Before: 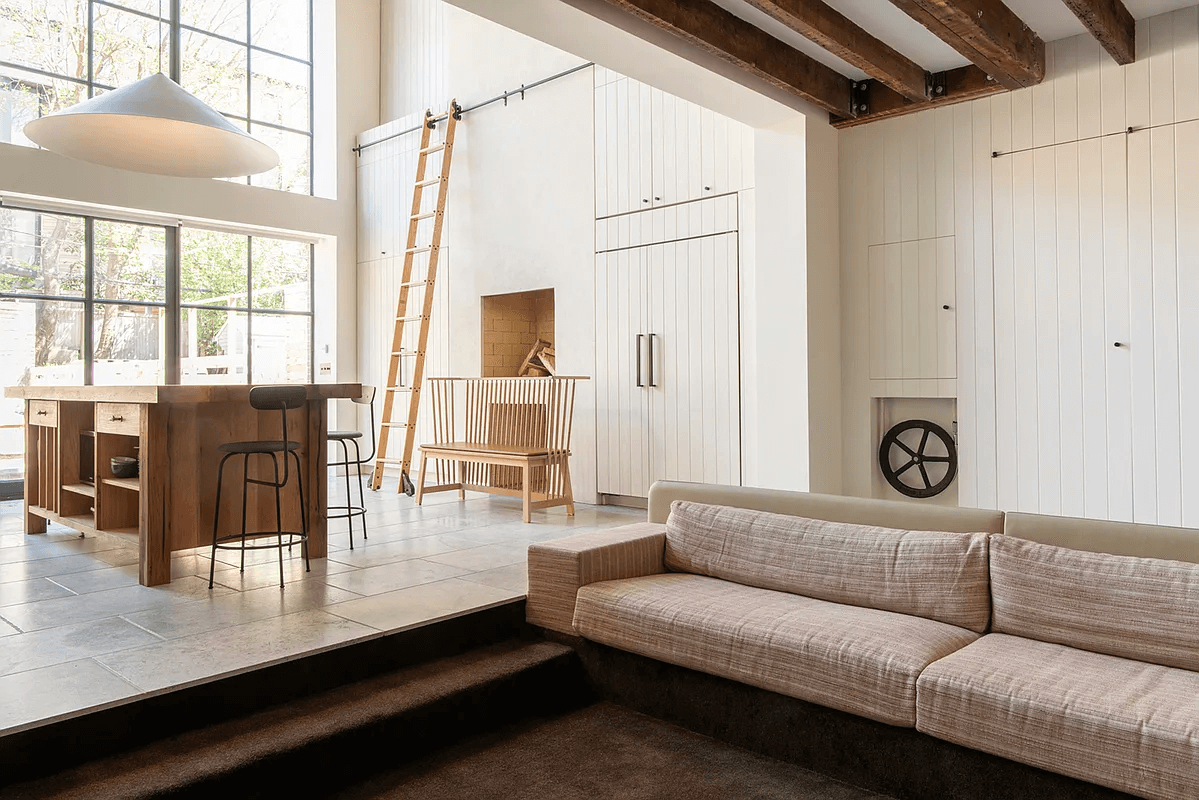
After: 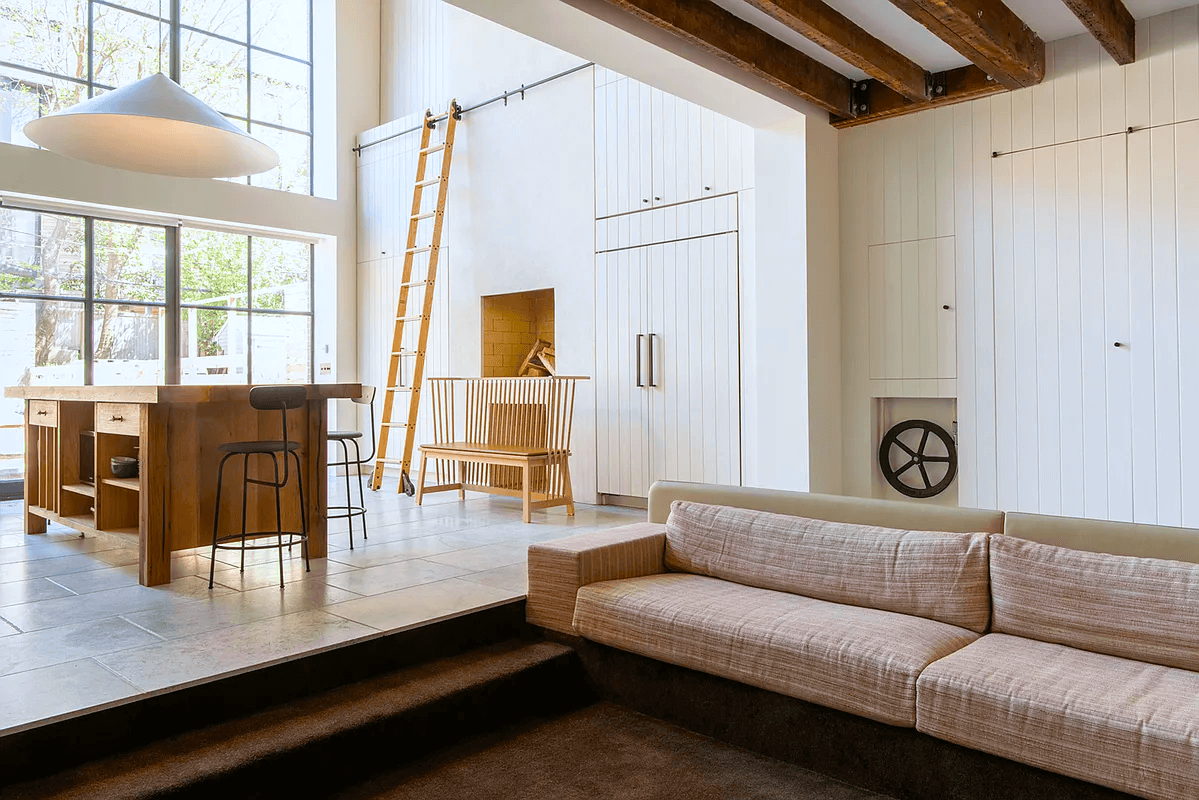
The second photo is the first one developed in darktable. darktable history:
color balance rgb: linear chroma grading › global chroma 15%, perceptual saturation grading › global saturation 30%
white balance: red 0.967, blue 1.049
